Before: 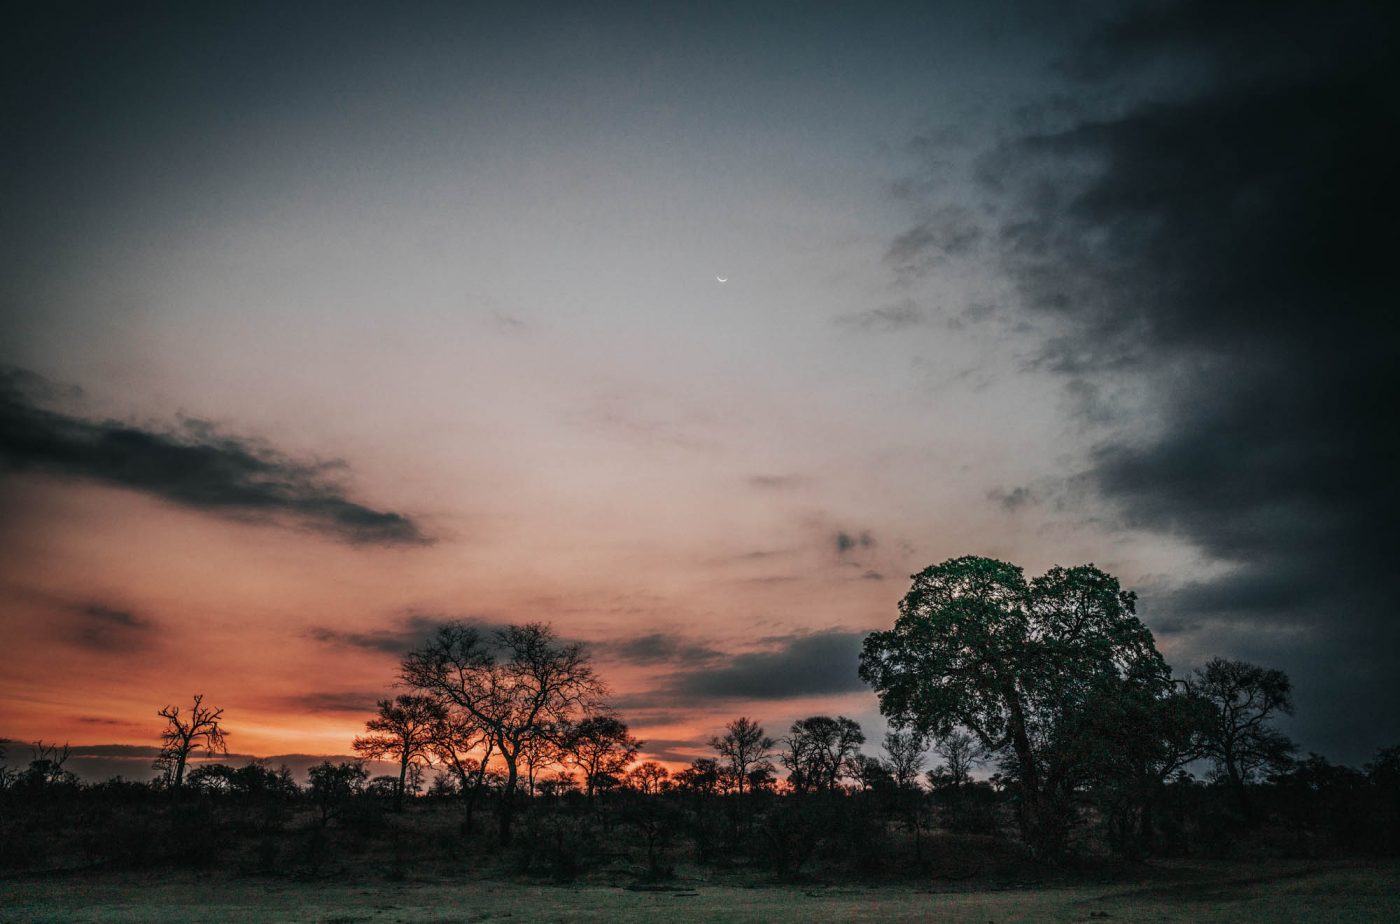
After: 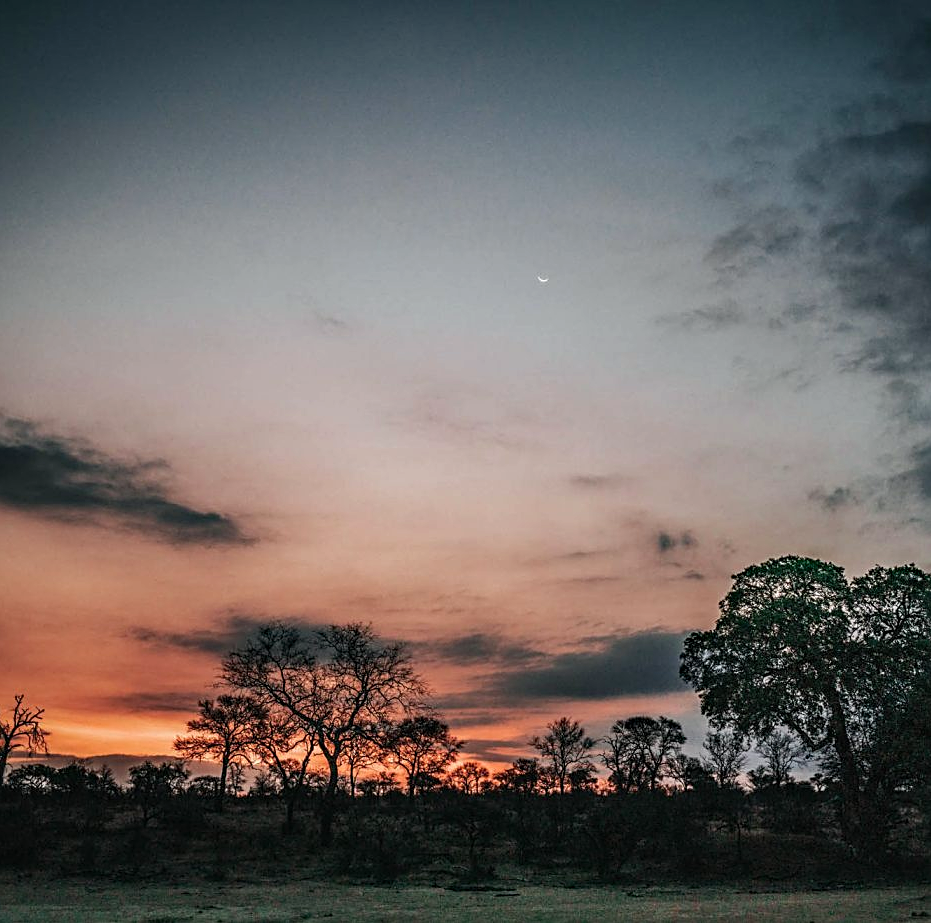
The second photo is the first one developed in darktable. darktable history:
shadows and highlights: radius 171.45, shadows 27.74, white point adjustment 3.26, highlights -68.77, soften with gaussian
crop and rotate: left 12.856%, right 20.614%
haze removal: compatibility mode true, adaptive false
sharpen: on, module defaults
